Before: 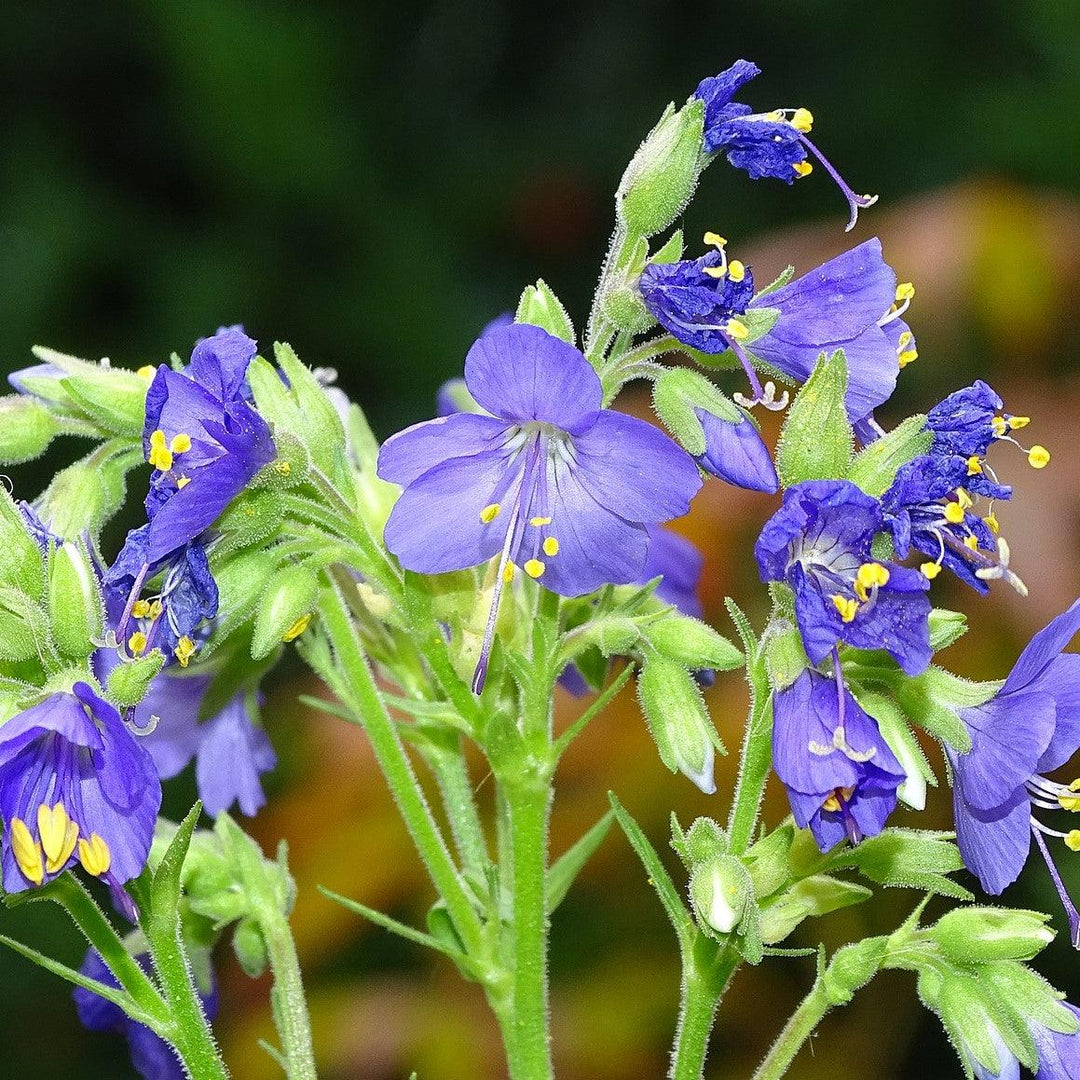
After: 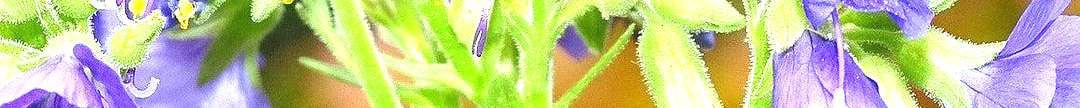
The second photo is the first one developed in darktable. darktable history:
white balance: red 1, blue 1
exposure: black level correction 0, exposure 1.2 EV, compensate highlight preservation false
crop and rotate: top 59.084%, bottom 30.916%
